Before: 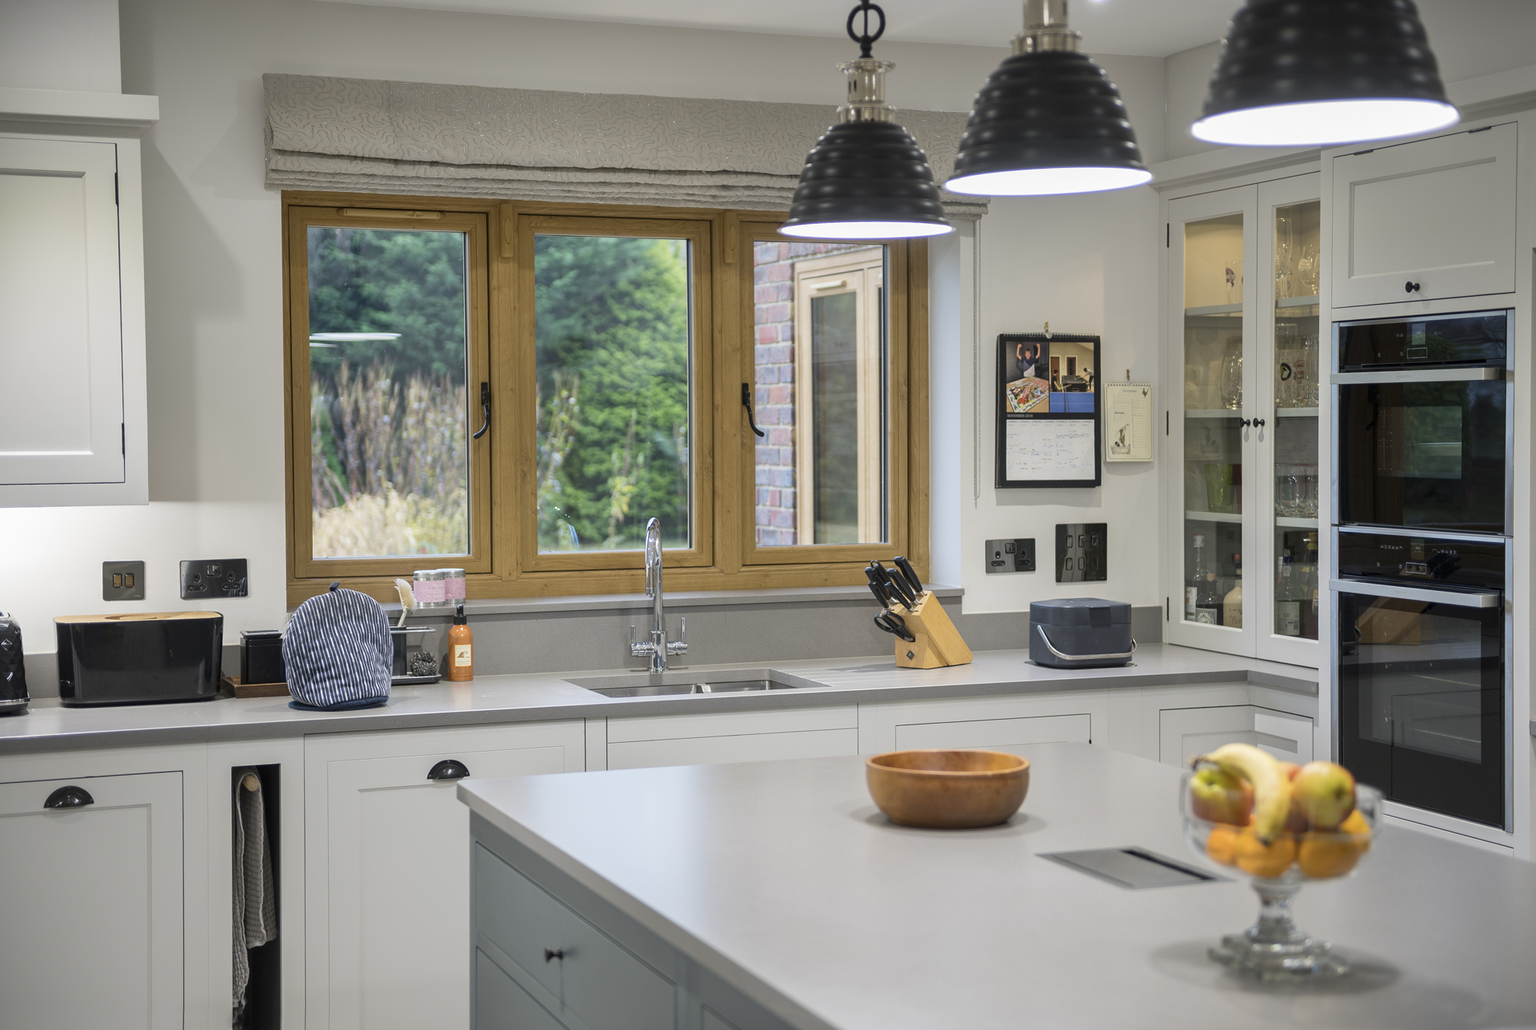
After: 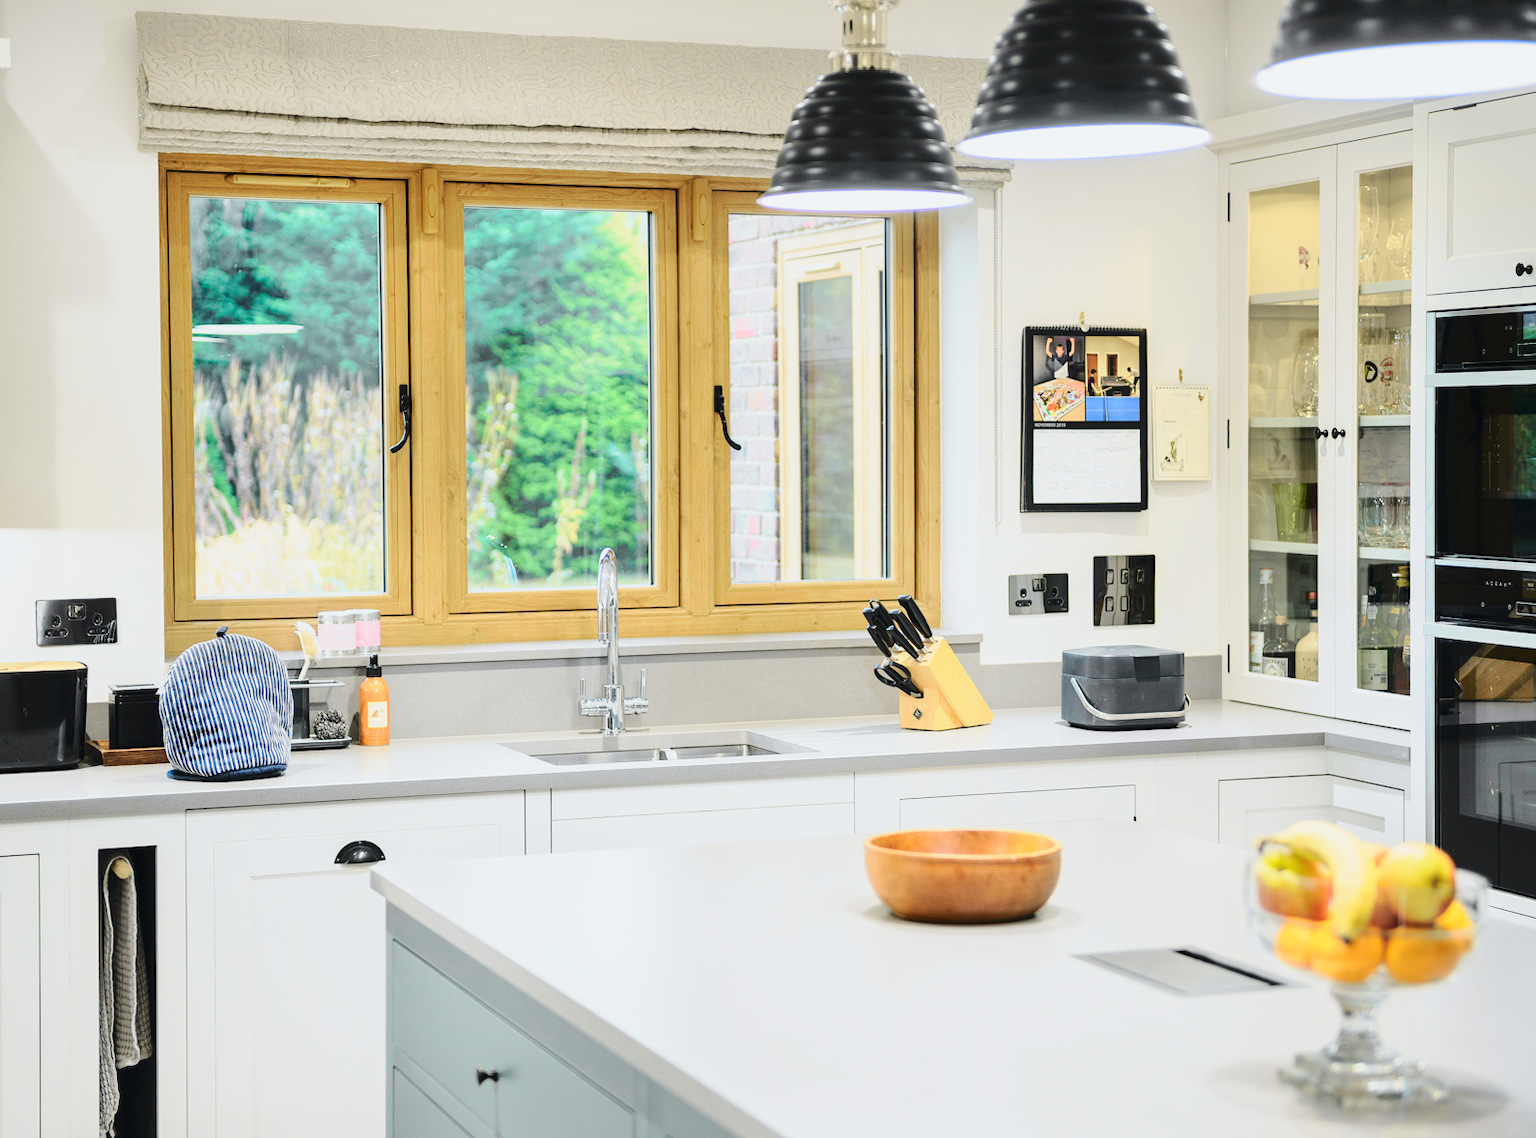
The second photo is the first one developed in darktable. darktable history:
crop: left 9.807%, top 6.259%, right 7.334%, bottom 2.177%
tone curve: curves: ch0 [(0, 0.026) (0.104, 0.1) (0.233, 0.262) (0.398, 0.507) (0.498, 0.621) (0.65, 0.757) (0.835, 0.883) (1, 0.961)]; ch1 [(0, 0) (0.346, 0.307) (0.408, 0.369) (0.453, 0.457) (0.482, 0.476) (0.502, 0.498) (0.521, 0.503) (0.553, 0.554) (0.638, 0.646) (0.693, 0.727) (1, 1)]; ch2 [(0, 0) (0.366, 0.337) (0.434, 0.46) (0.485, 0.494) (0.5, 0.494) (0.511, 0.508) (0.537, 0.55) (0.579, 0.599) (0.663, 0.67) (1, 1)], color space Lab, independent channels, preserve colors none
base curve: curves: ch0 [(0, 0) (0.028, 0.03) (0.121, 0.232) (0.46, 0.748) (0.859, 0.968) (1, 1)], preserve colors none
